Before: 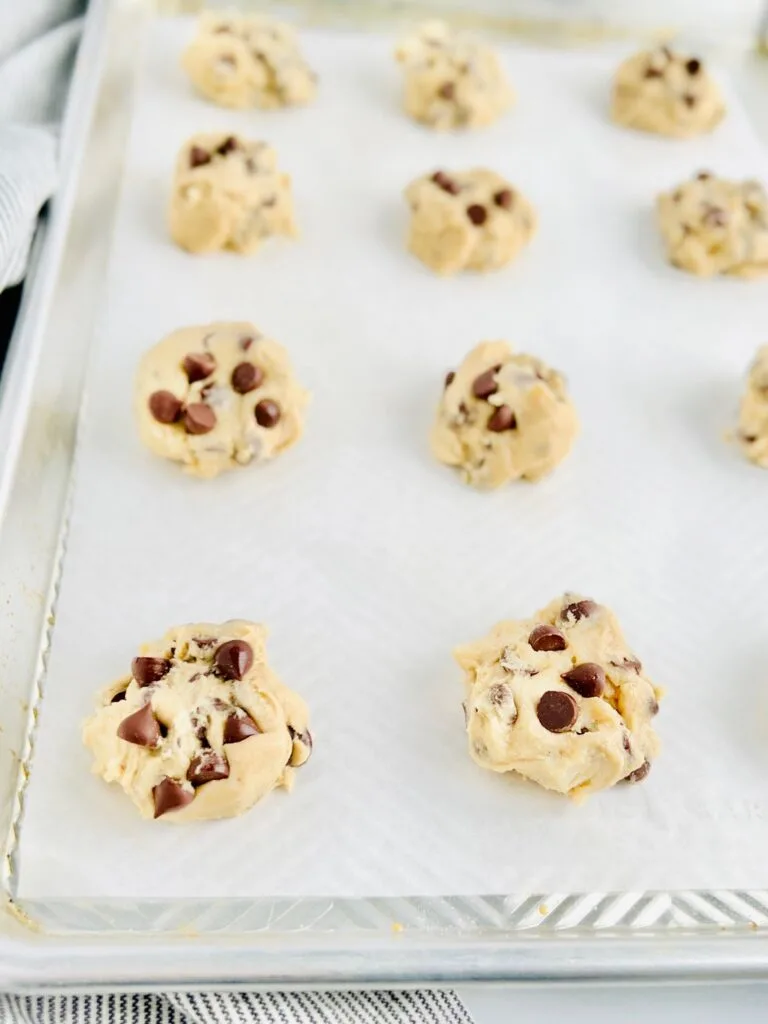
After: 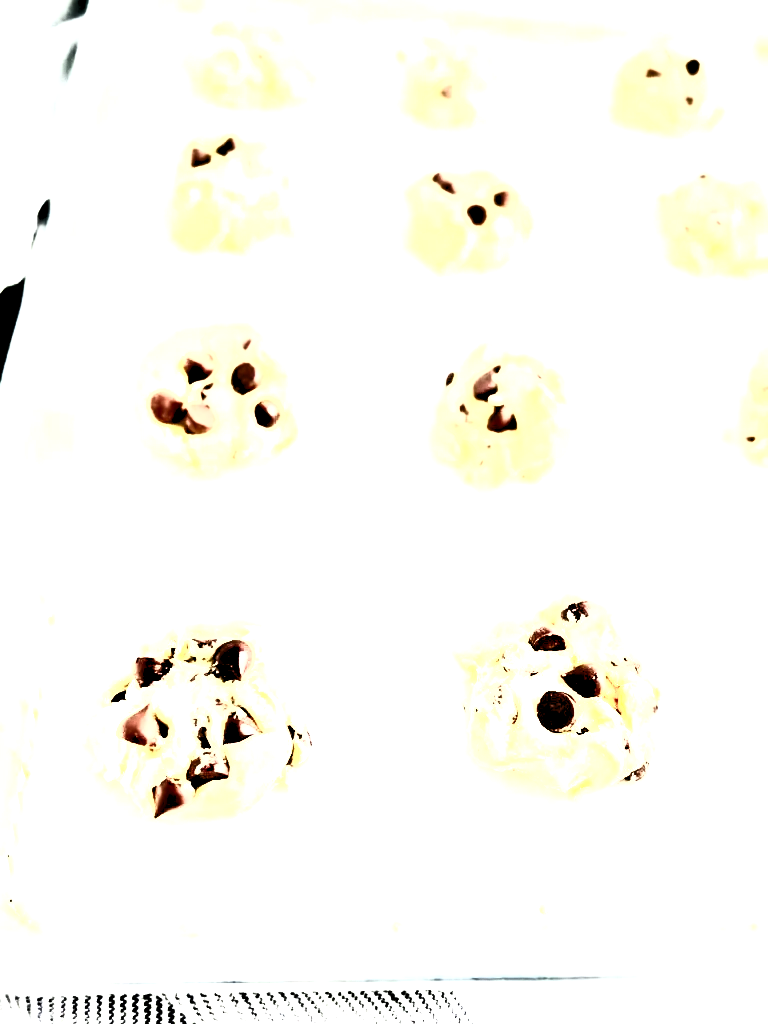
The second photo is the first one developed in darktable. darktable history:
contrast brightness saturation: contrast 0.93, brightness 0.2
filmic rgb: black relative exposure -8.2 EV, white relative exposure 2.2 EV, threshold 3 EV, hardness 7.11, latitude 85.74%, contrast 1.696, highlights saturation mix -4%, shadows ↔ highlights balance -2.69%, color science v5 (2021), contrast in shadows safe, contrast in highlights safe, enable highlight reconstruction true
levels: black 3.83%, white 90.64%, levels [0.044, 0.416, 0.908]
